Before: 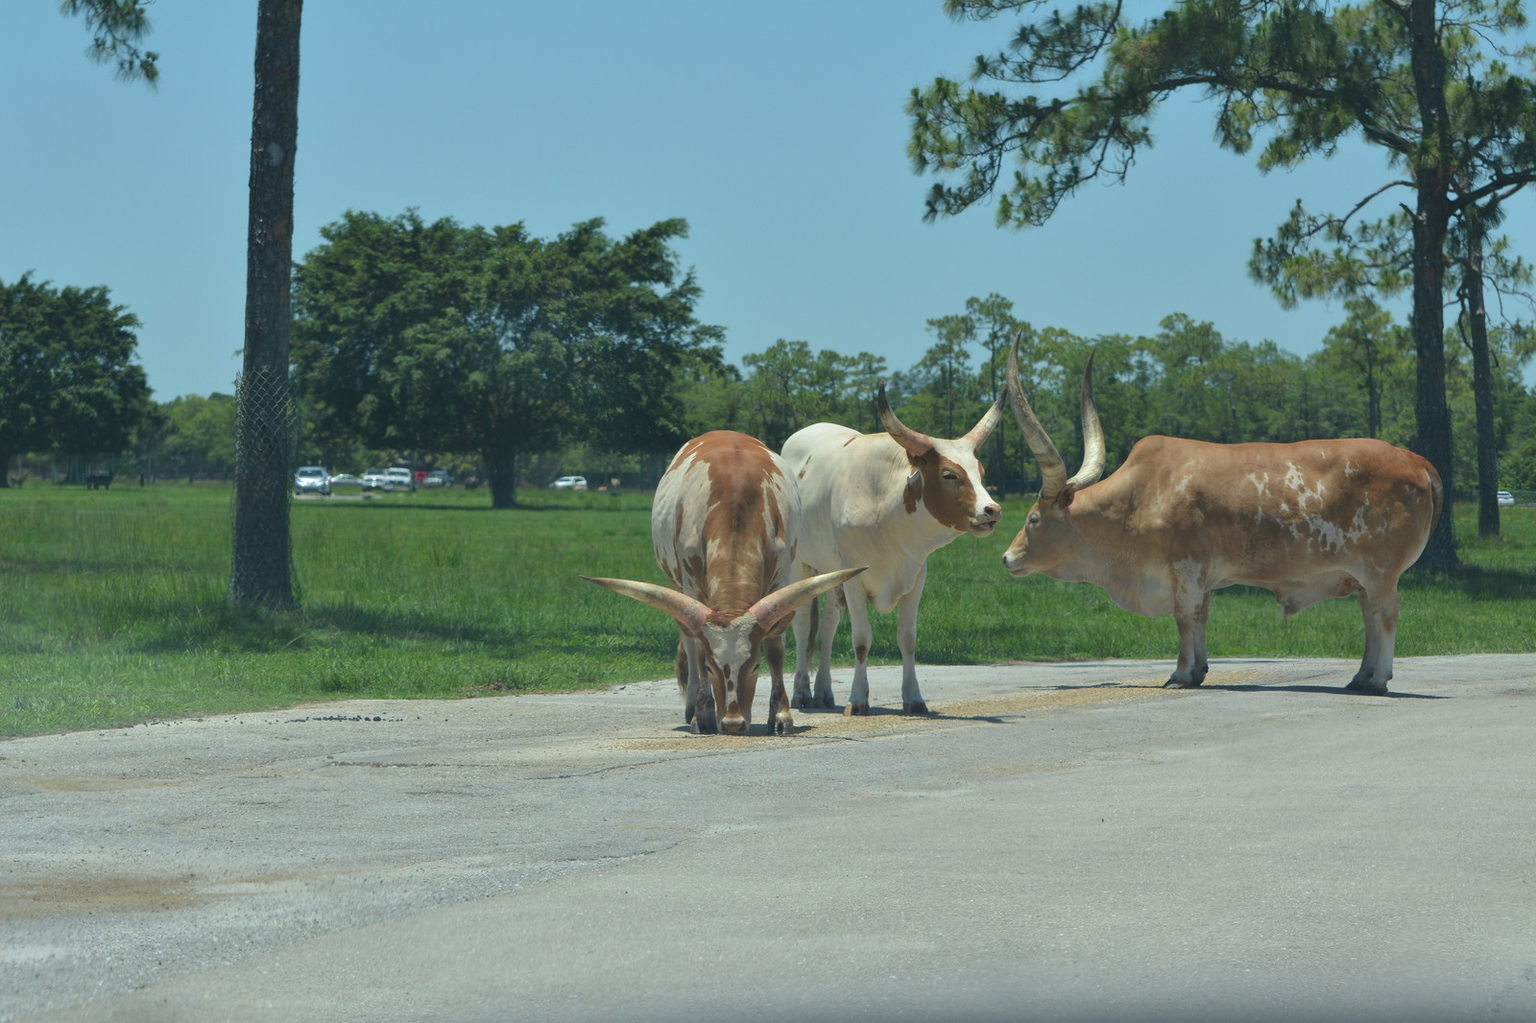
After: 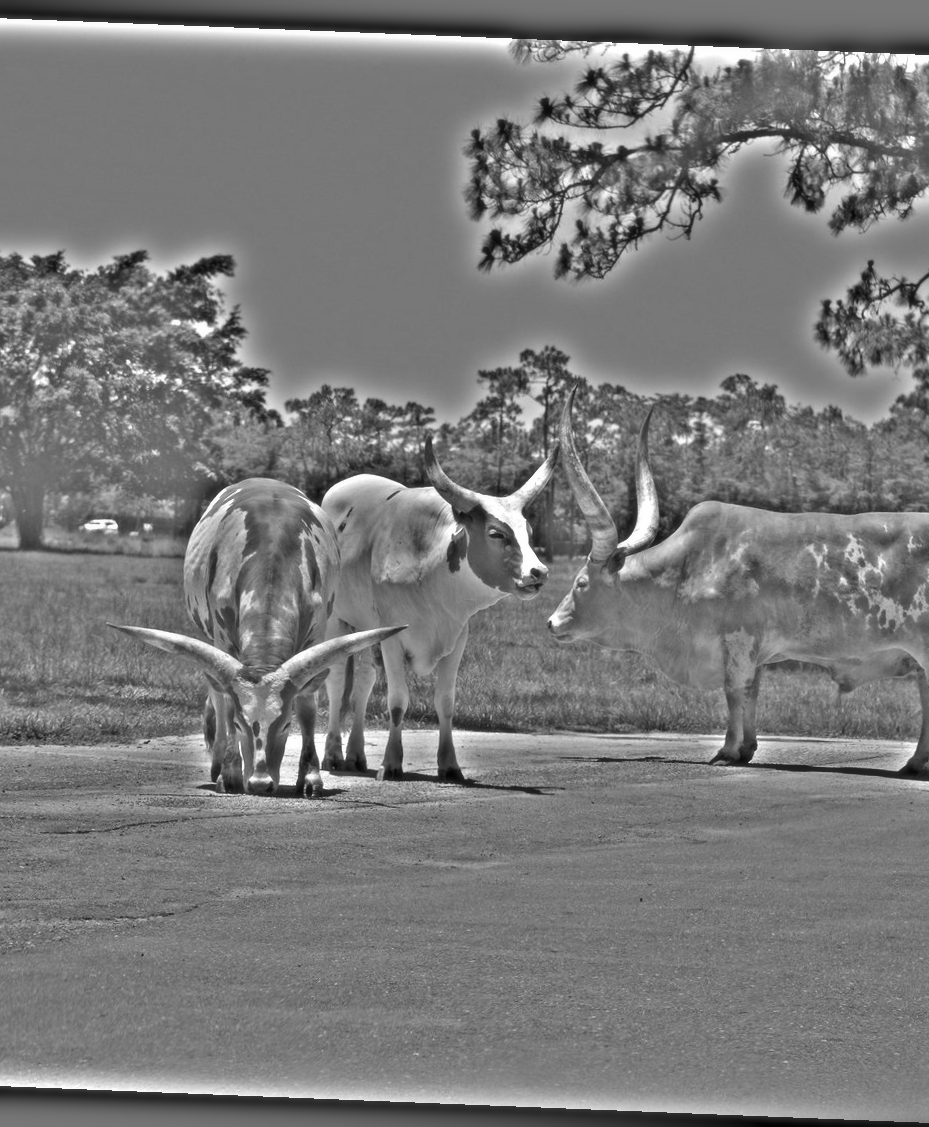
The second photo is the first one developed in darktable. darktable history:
crop: left 31.458%, top 0%, right 11.876%
soften: size 10%, saturation 50%, brightness 0.2 EV, mix 10%
white balance: red 0.871, blue 1.249
highpass: on, module defaults
rotate and perspective: rotation 2.27°, automatic cropping off
